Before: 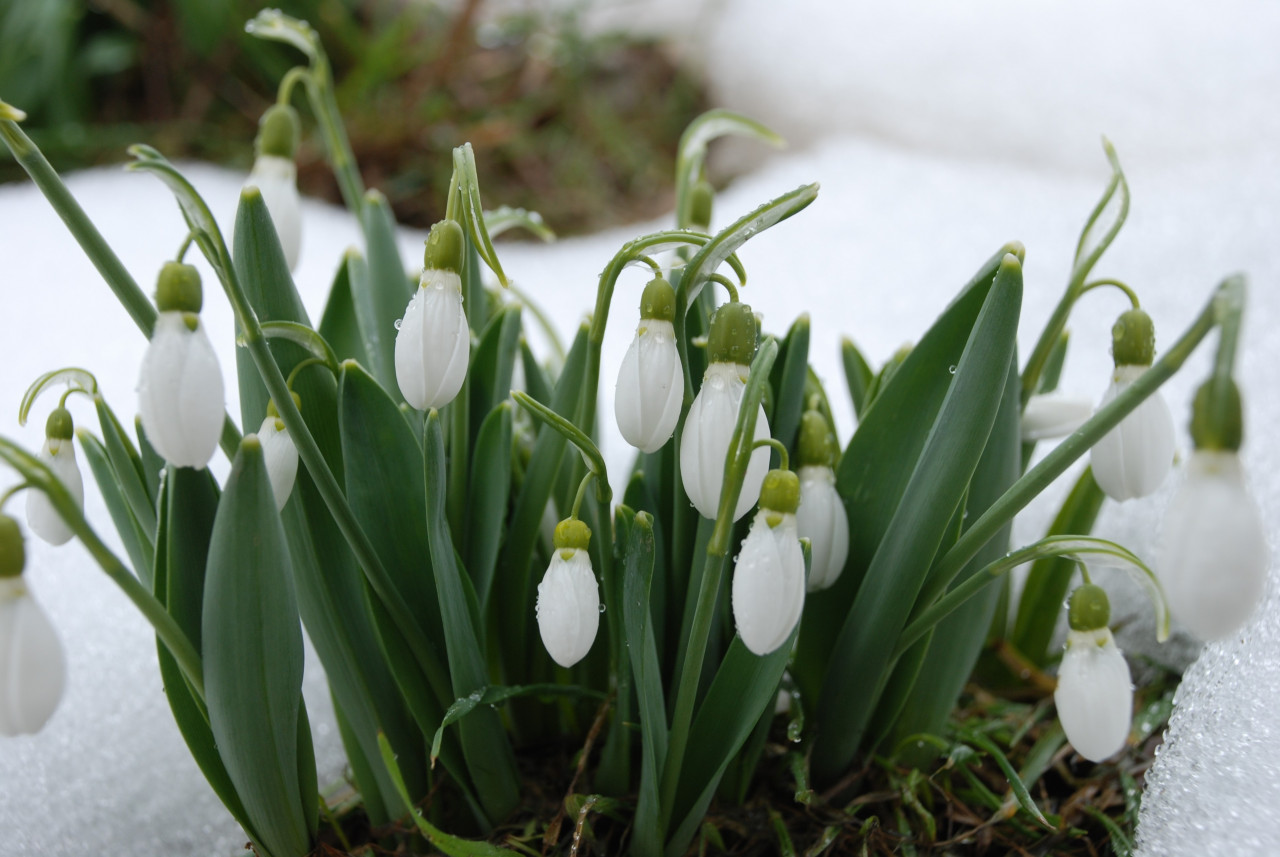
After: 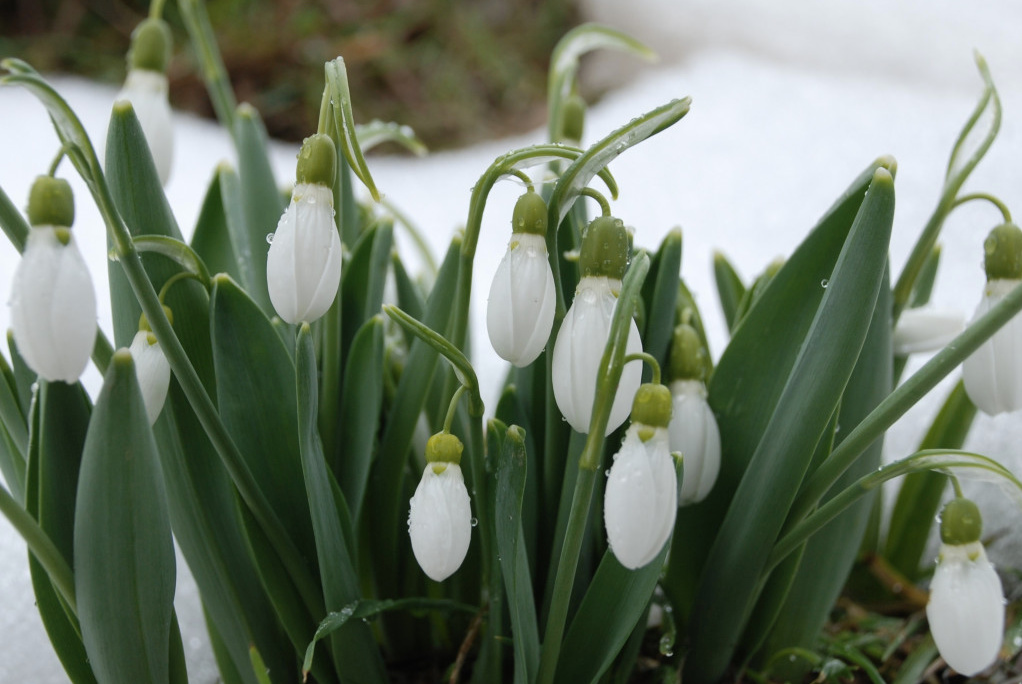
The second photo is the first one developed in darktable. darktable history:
contrast brightness saturation: saturation -0.1
crop and rotate: left 10.071%, top 10.071%, right 10.02%, bottom 10.02%
